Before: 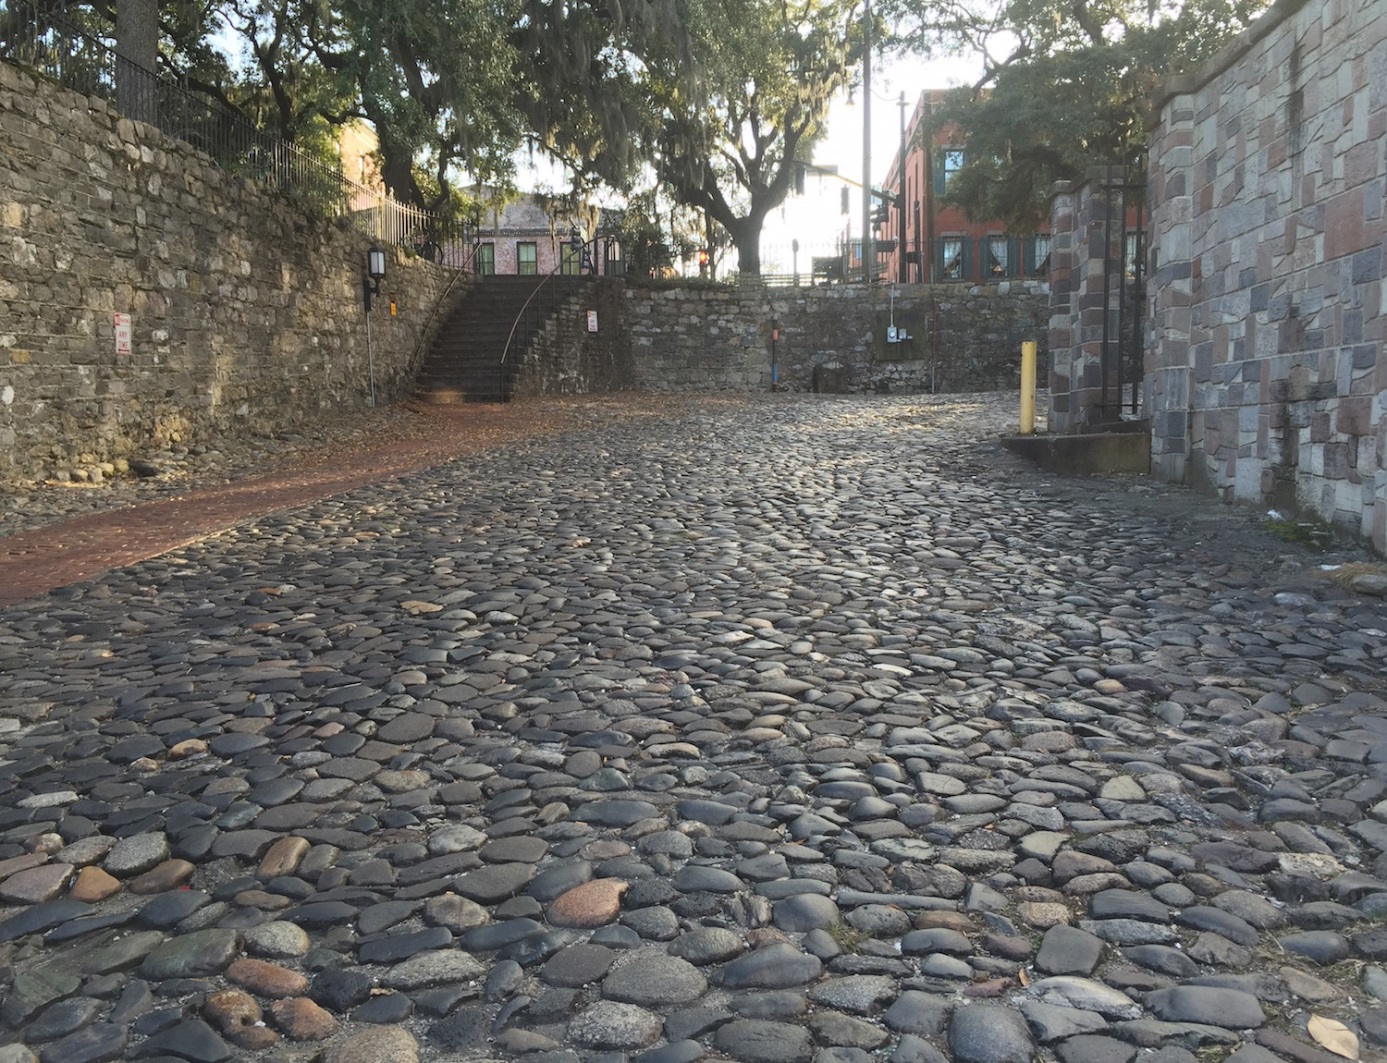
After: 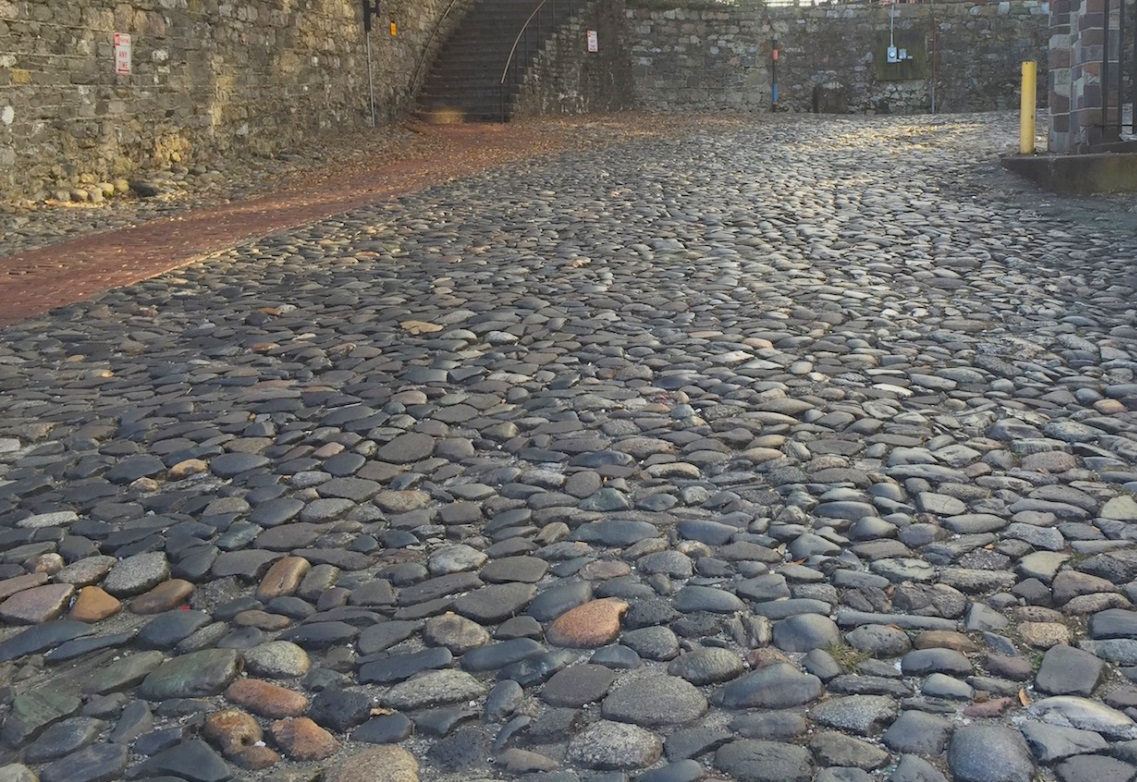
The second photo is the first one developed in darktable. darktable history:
crop: top 26.384%, right 18.023%
contrast brightness saturation: contrast -0.101, brightness 0.055, saturation 0.081
haze removal: compatibility mode true, adaptive false
color balance rgb: perceptual saturation grading › global saturation 0.325%, global vibrance 20%
